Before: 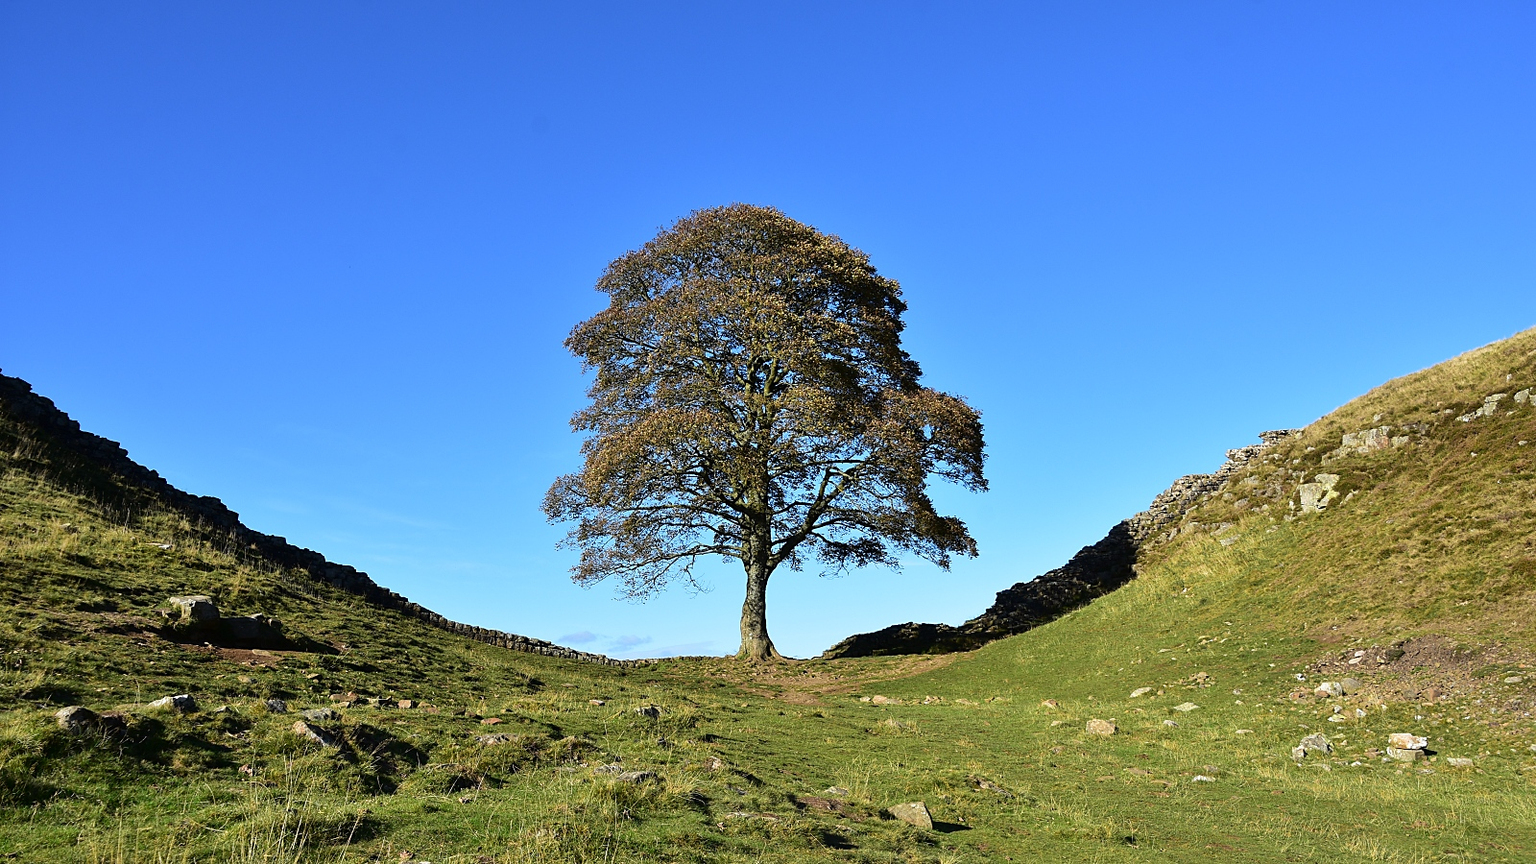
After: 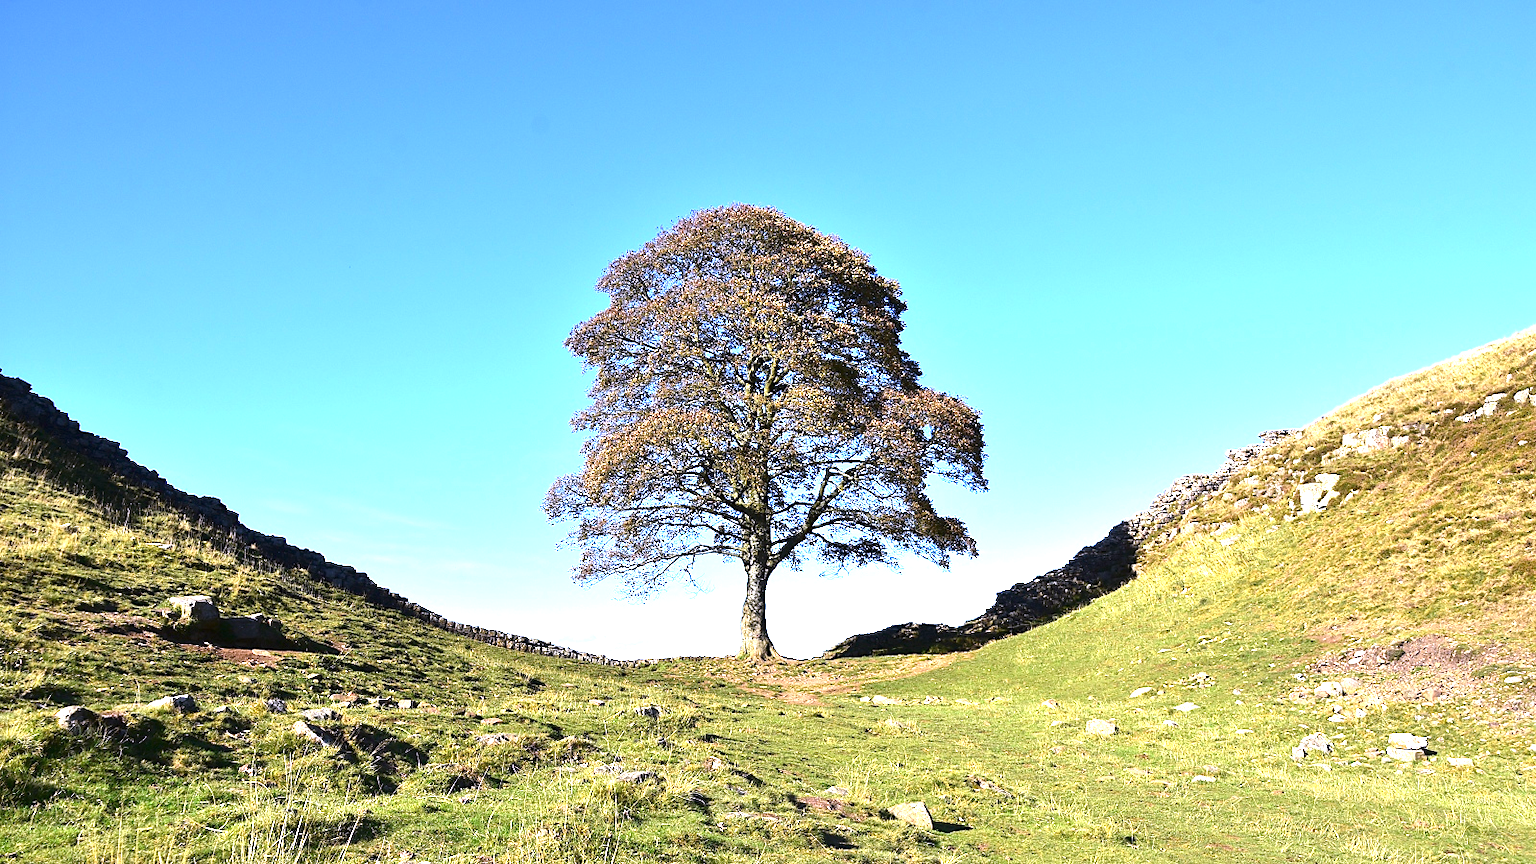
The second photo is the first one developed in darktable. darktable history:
white balance: red 1.042, blue 1.17
exposure: black level correction 0, exposure 1.388 EV, compensate exposure bias true, compensate highlight preservation false
